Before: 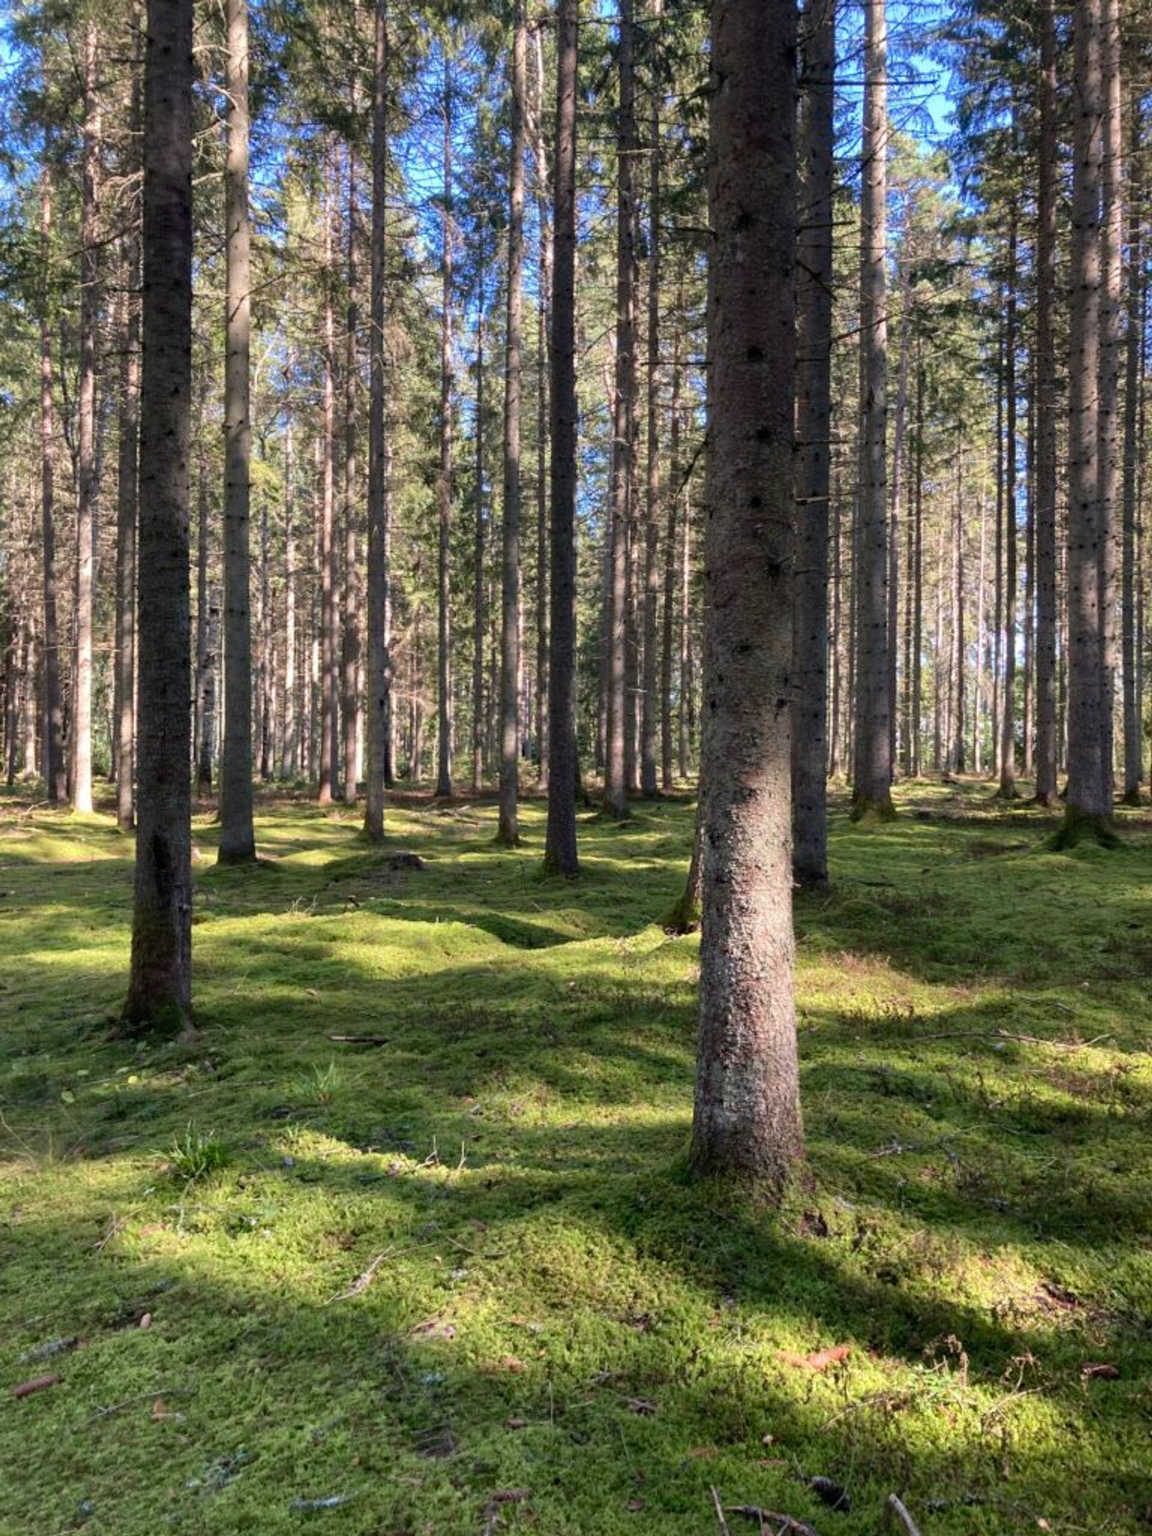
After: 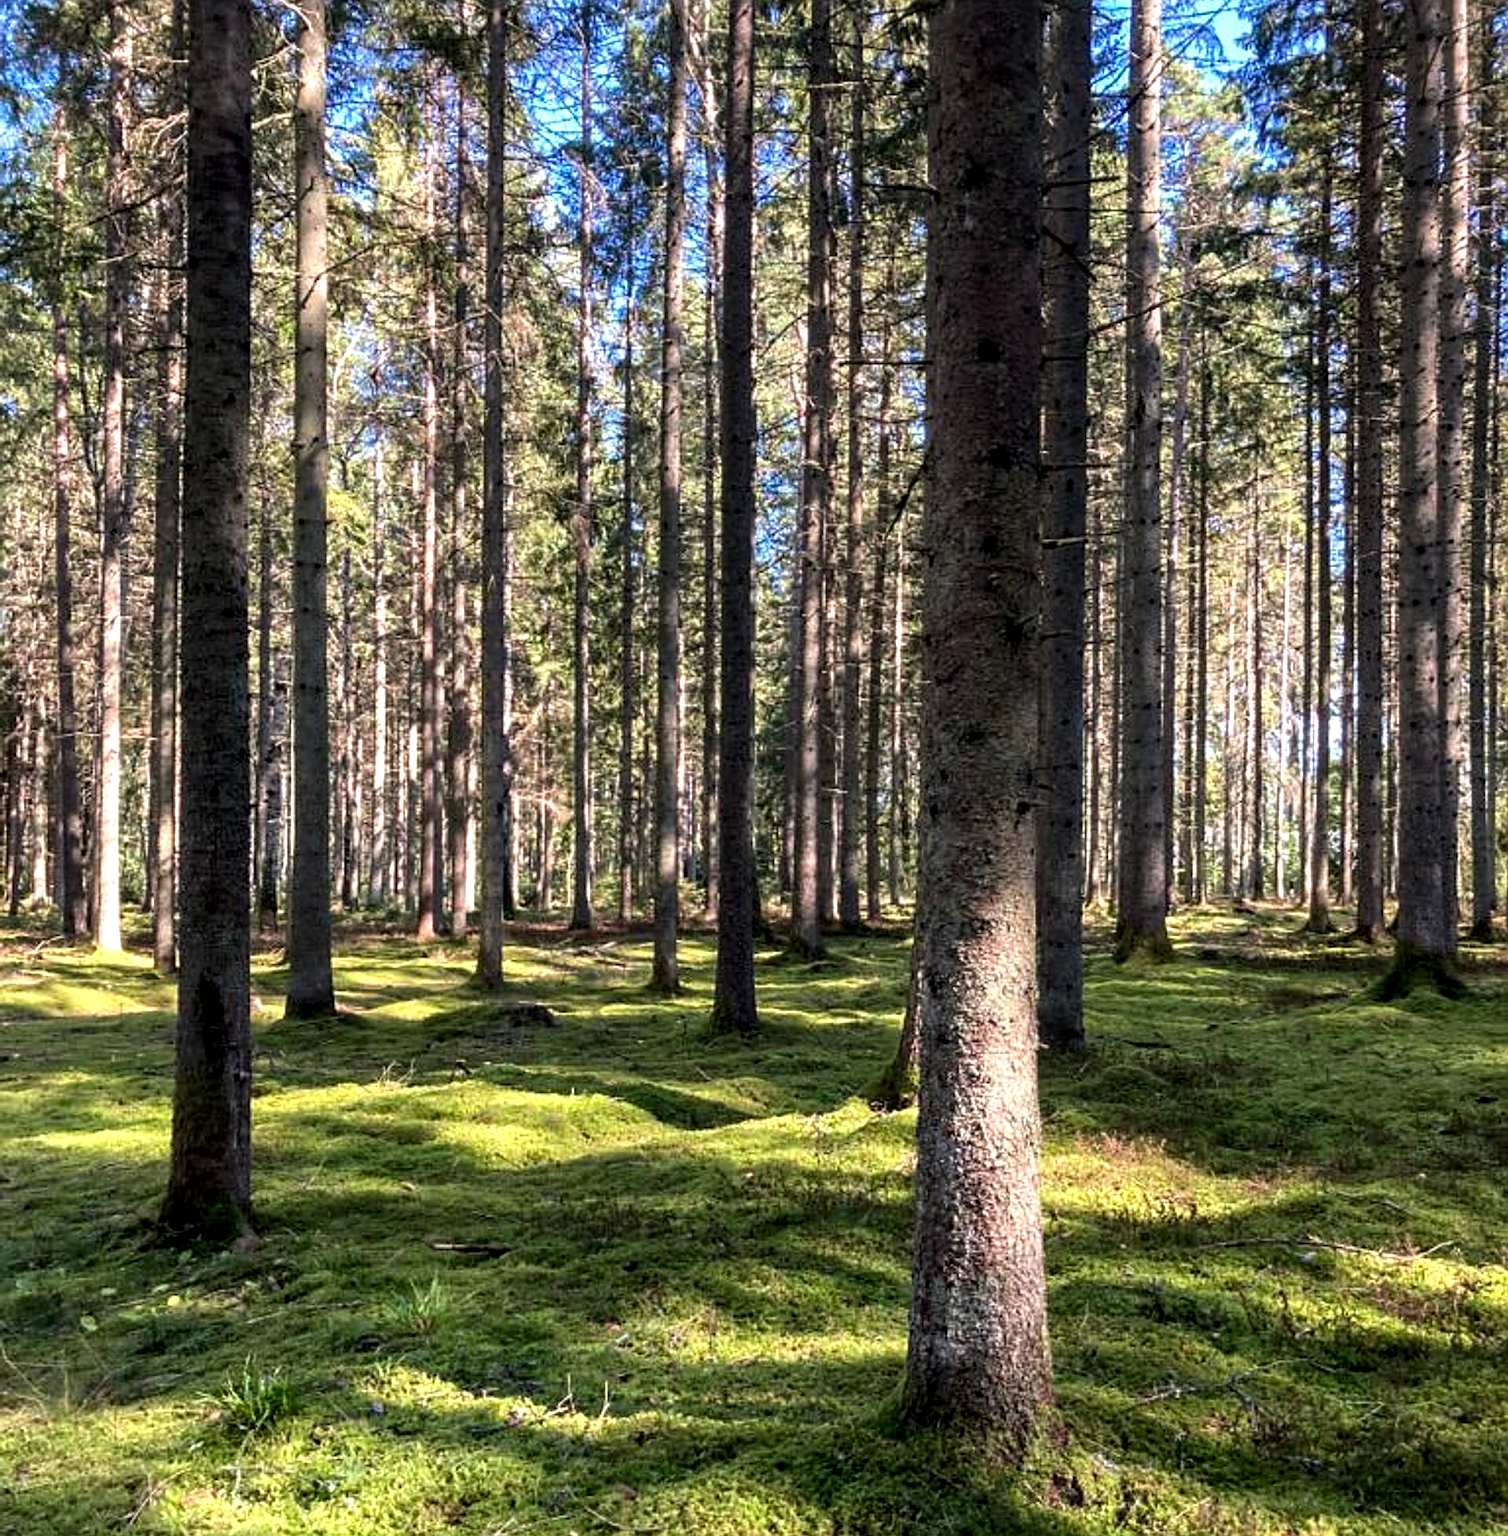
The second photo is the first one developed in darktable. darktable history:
crop: top 5.653%, bottom 17.946%
color balance rgb: perceptual saturation grading › global saturation 0.437%, global vibrance 24.985%, contrast 19.747%
sharpen: on, module defaults
local contrast: detail 130%
